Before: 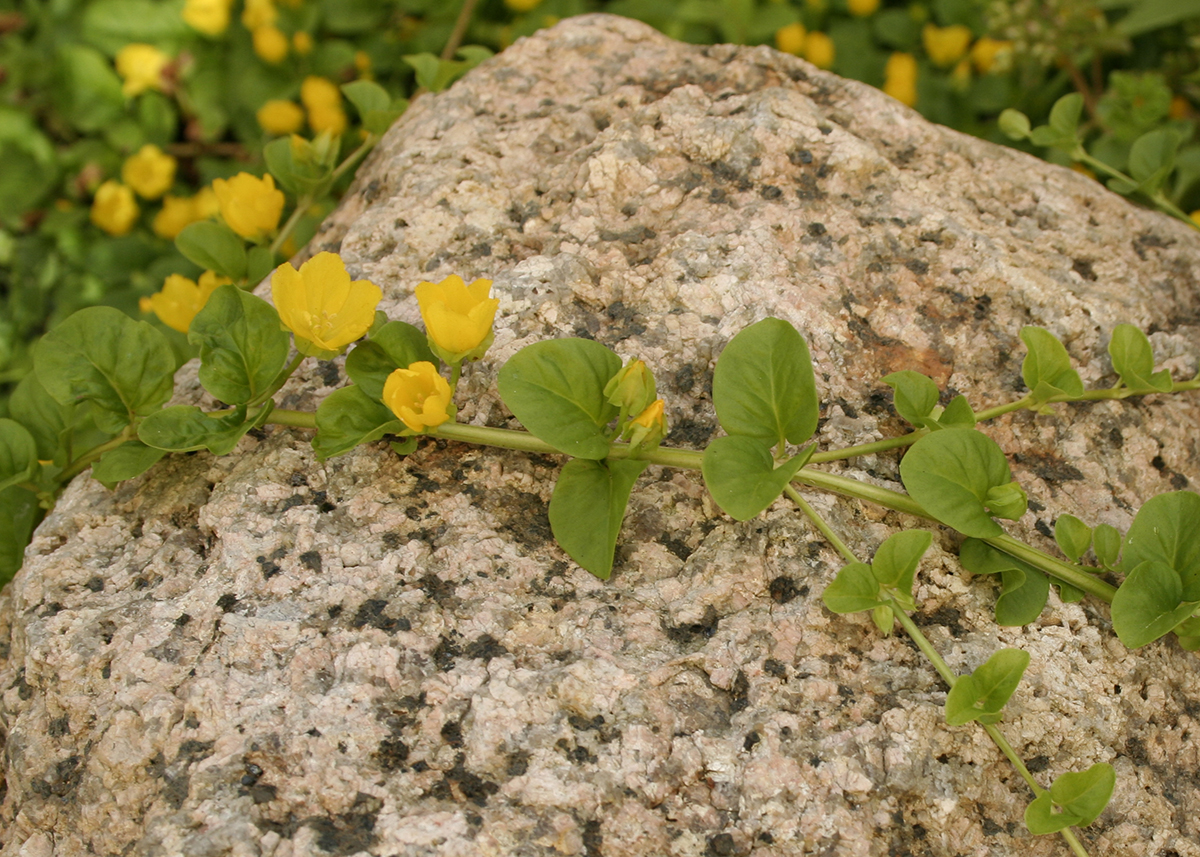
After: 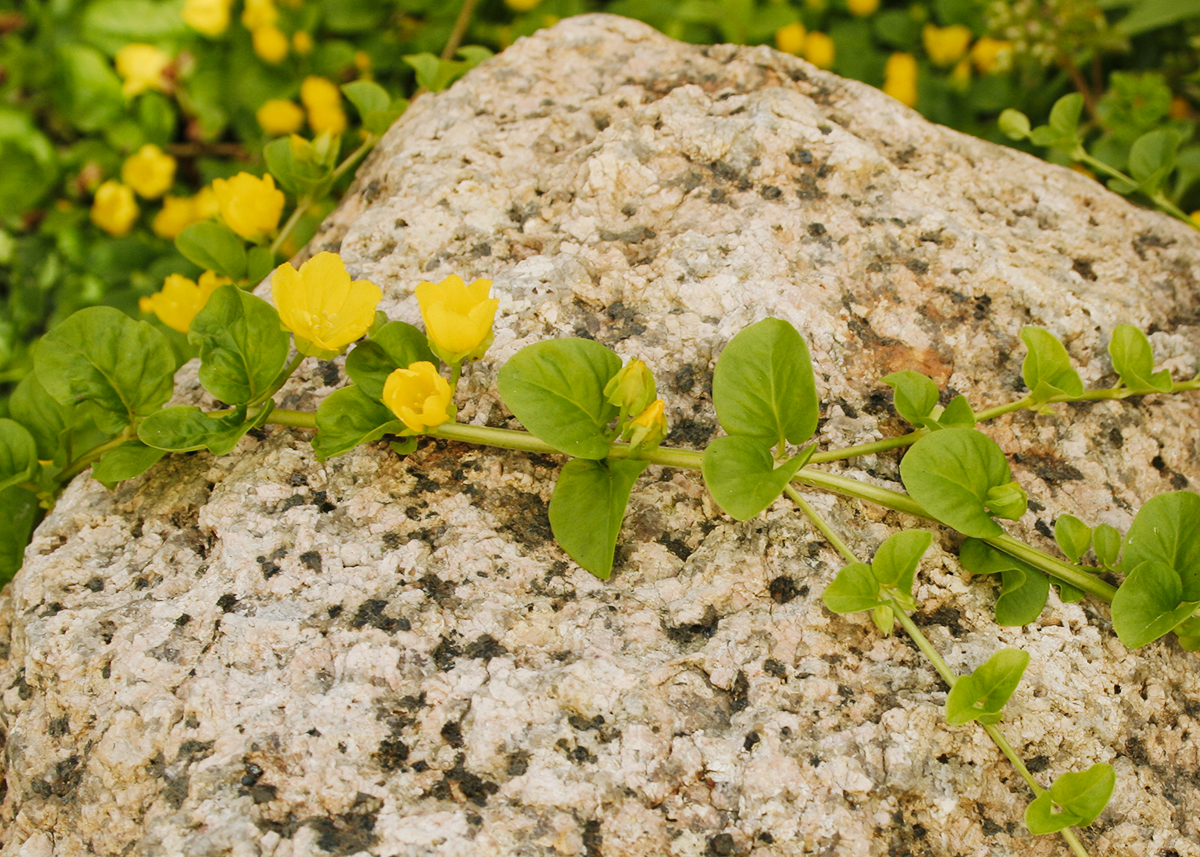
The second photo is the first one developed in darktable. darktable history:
tone curve: curves: ch0 [(0, 0.006) (0.184, 0.172) (0.405, 0.46) (0.456, 0.528) (0.634, 0.728) (0.877, 0.89) (0.984, 0.935)]; ch1 [(0, 0) (0.443, 0.43) (0.492, 0.495) (0.566, 0.582) (0.595, 0.606) (0.608, 0.609) (0.65, 0.677) (1, 1)]; ch2 [(0, 0) (0.33, 0.301) (0.421, 0.443) (0.447, 0.489) (0.492, 0.495) (0.537, 0.583) (0.586, 0.591) (0.663, 0.686) (1, 1)], preserve colors none
